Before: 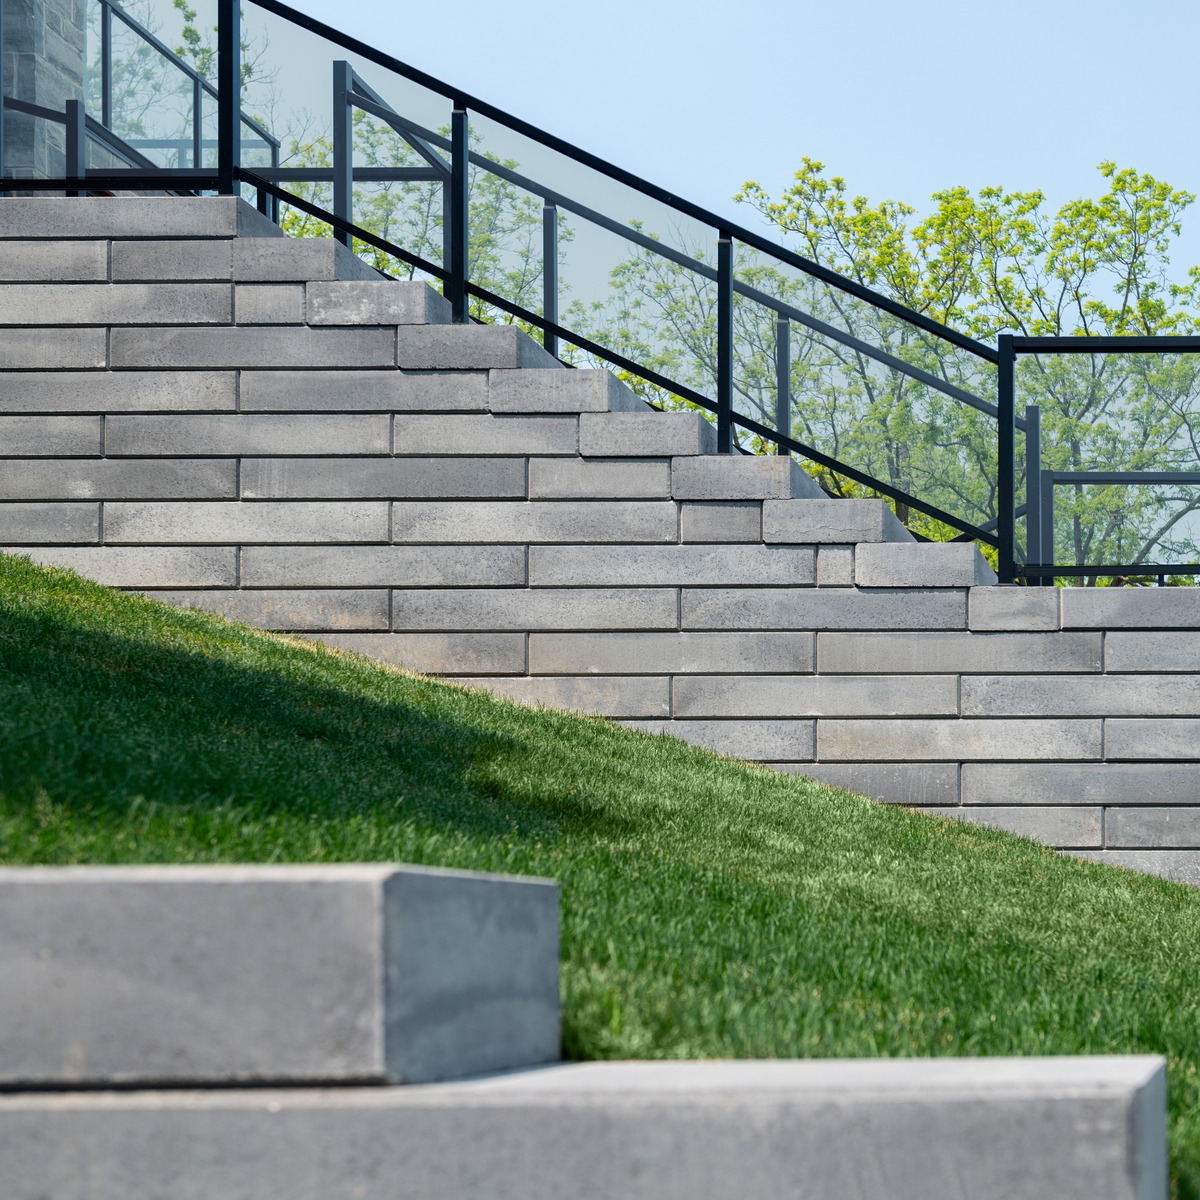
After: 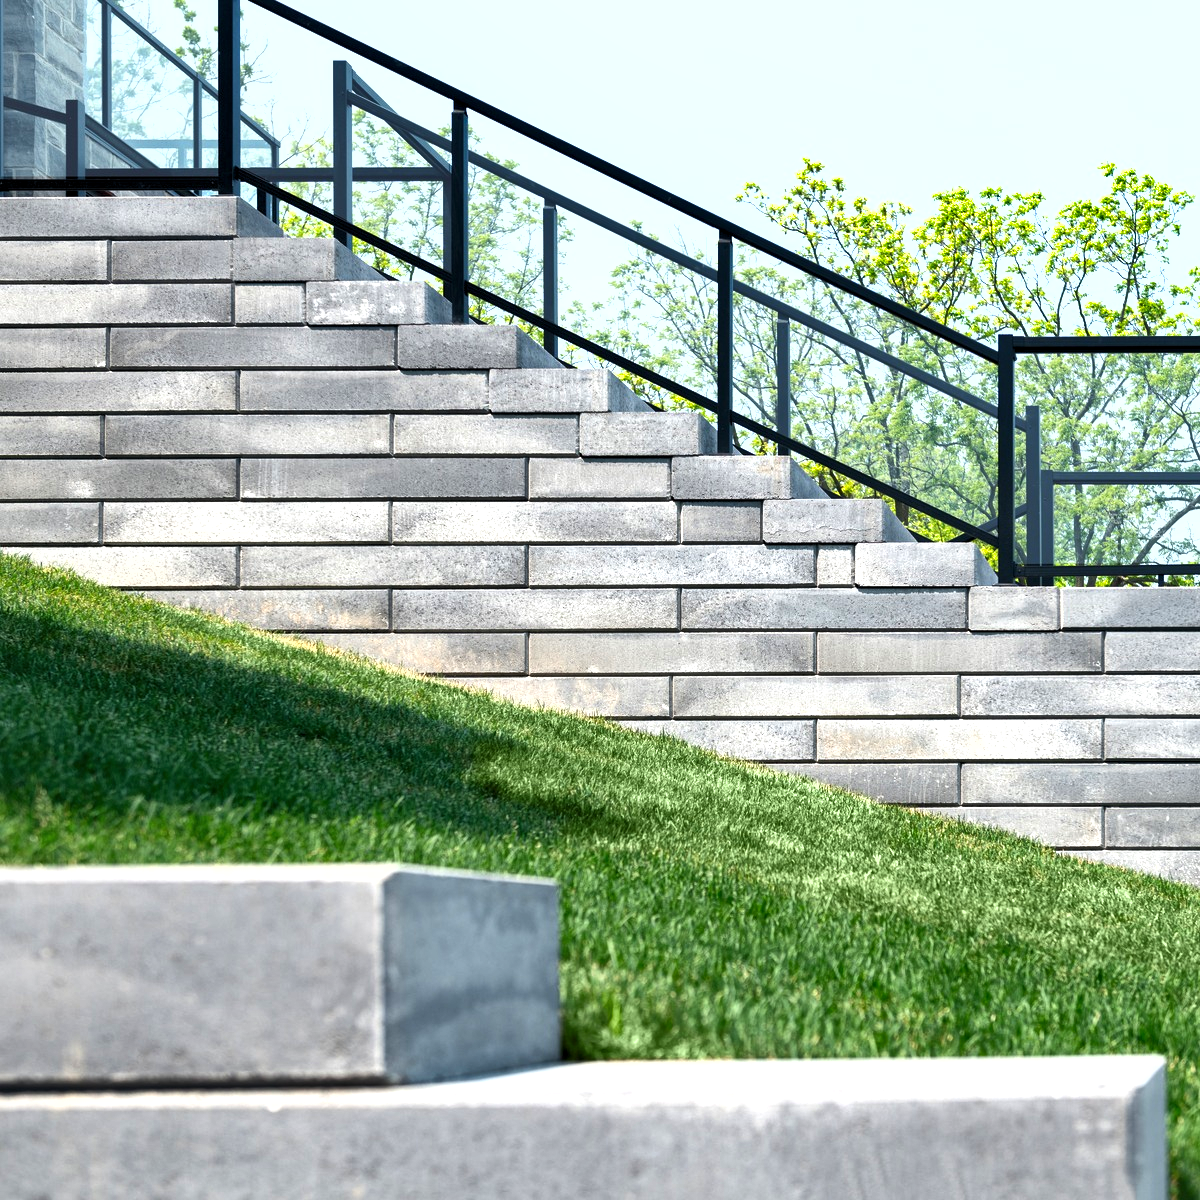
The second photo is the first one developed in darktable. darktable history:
exposure: black level correction 0, exposure 0.948 EV, compensate exposure bias true, compensate highlight preservation false
shadows and highlights: soften with gaussian
levels: levels [0.026, 0.507, 0.987]
local contrast: mode bilateral grid, contrast 20, coarseness 51, detail 120%, midtone range 0.2
